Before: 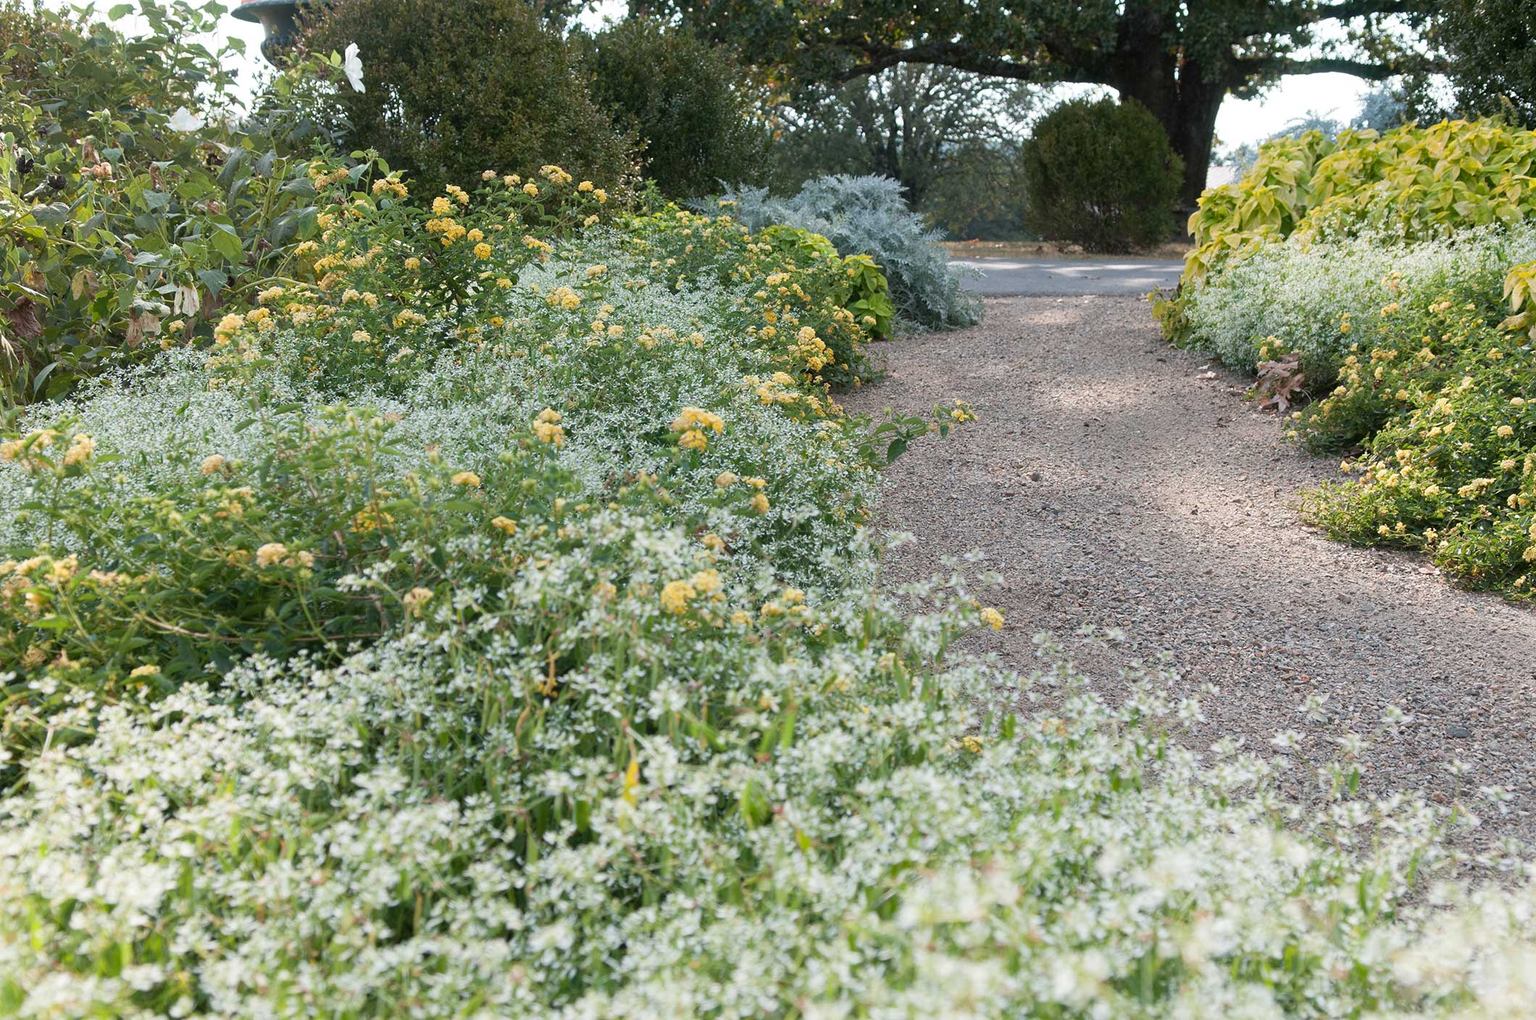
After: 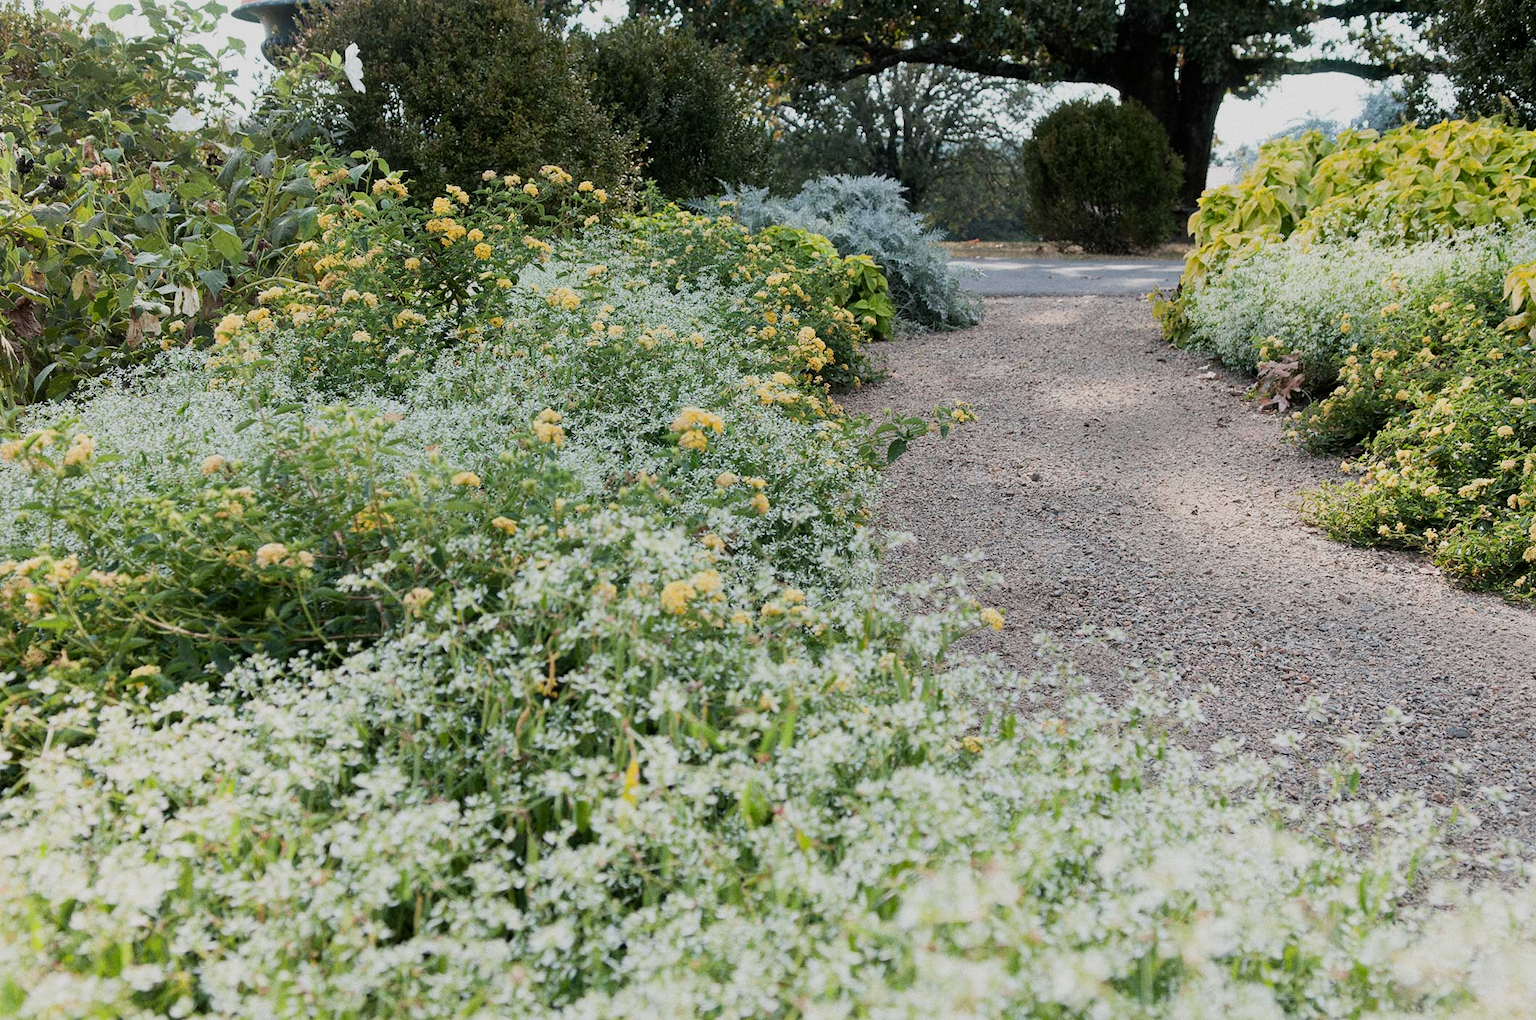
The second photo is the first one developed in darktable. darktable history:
contrast brightness saturation: contrast 0.14
filmic rgb: black relative exposure -7.65 EV, white relative exposure 4.56 EV, hardness 3.61, contrast 1.05
shadows and highlights: shadows 25, highlights -25
grain: coarseness 0.47 ISO
